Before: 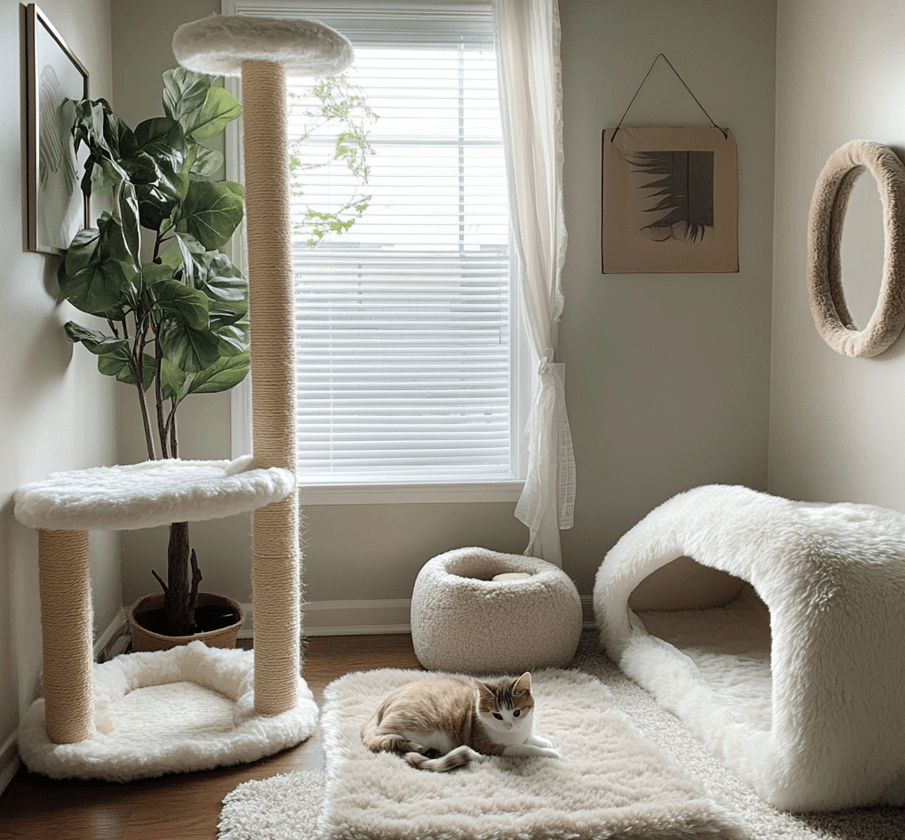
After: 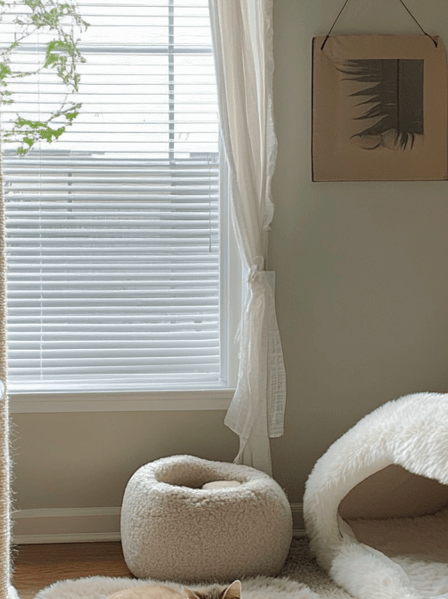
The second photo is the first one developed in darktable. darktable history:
shadows and highlights: shadows 40, highlights -60
color contrast: green-magenta contrast 1.2, blue-yellow contrast 1.2
crop: left 32.075%, top 10.976%, right 18.355%, bottom 17.596%
